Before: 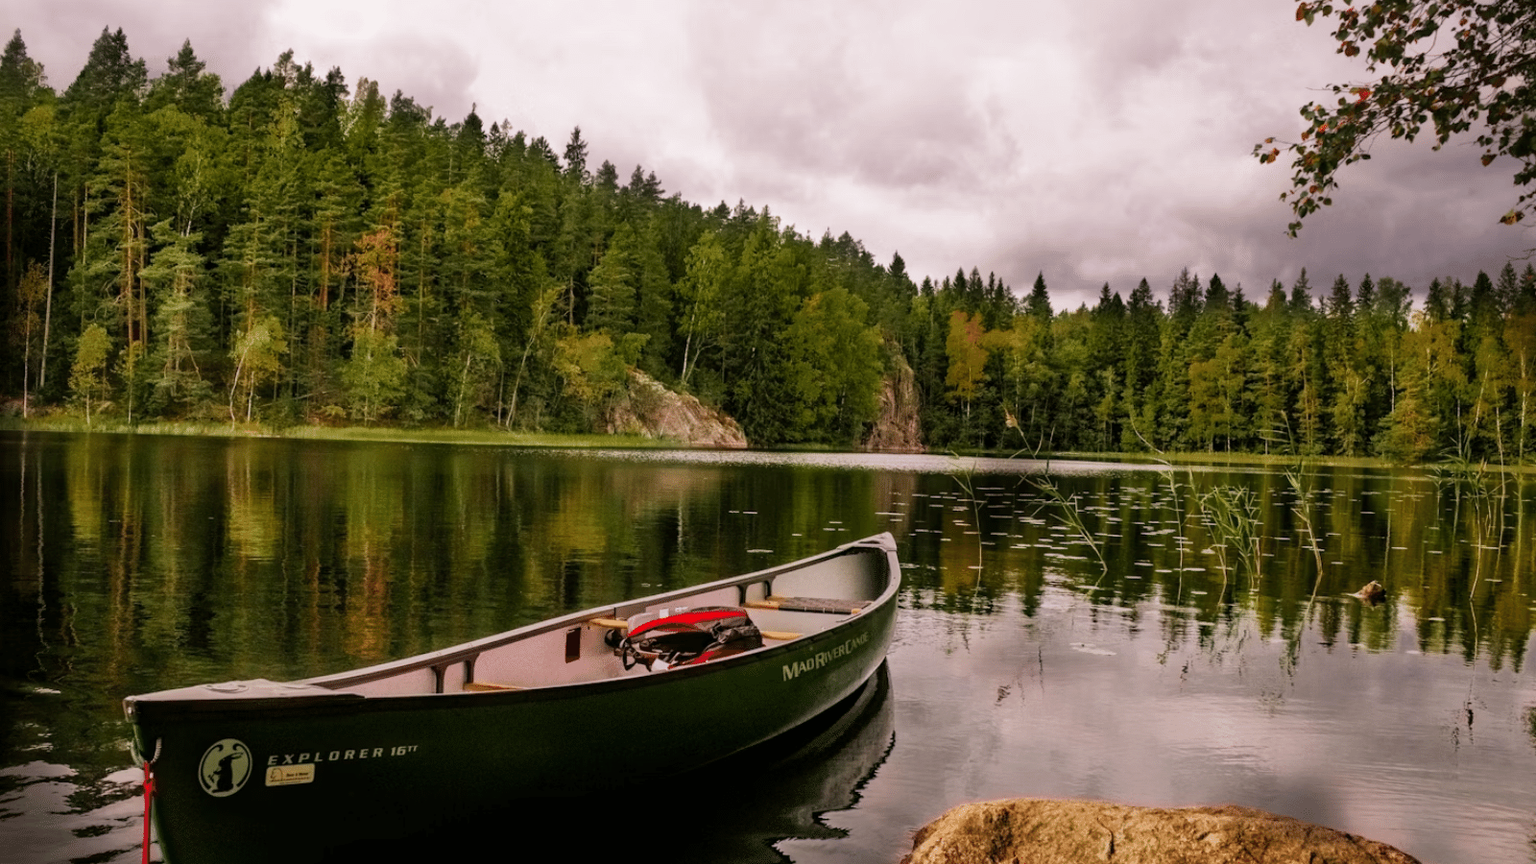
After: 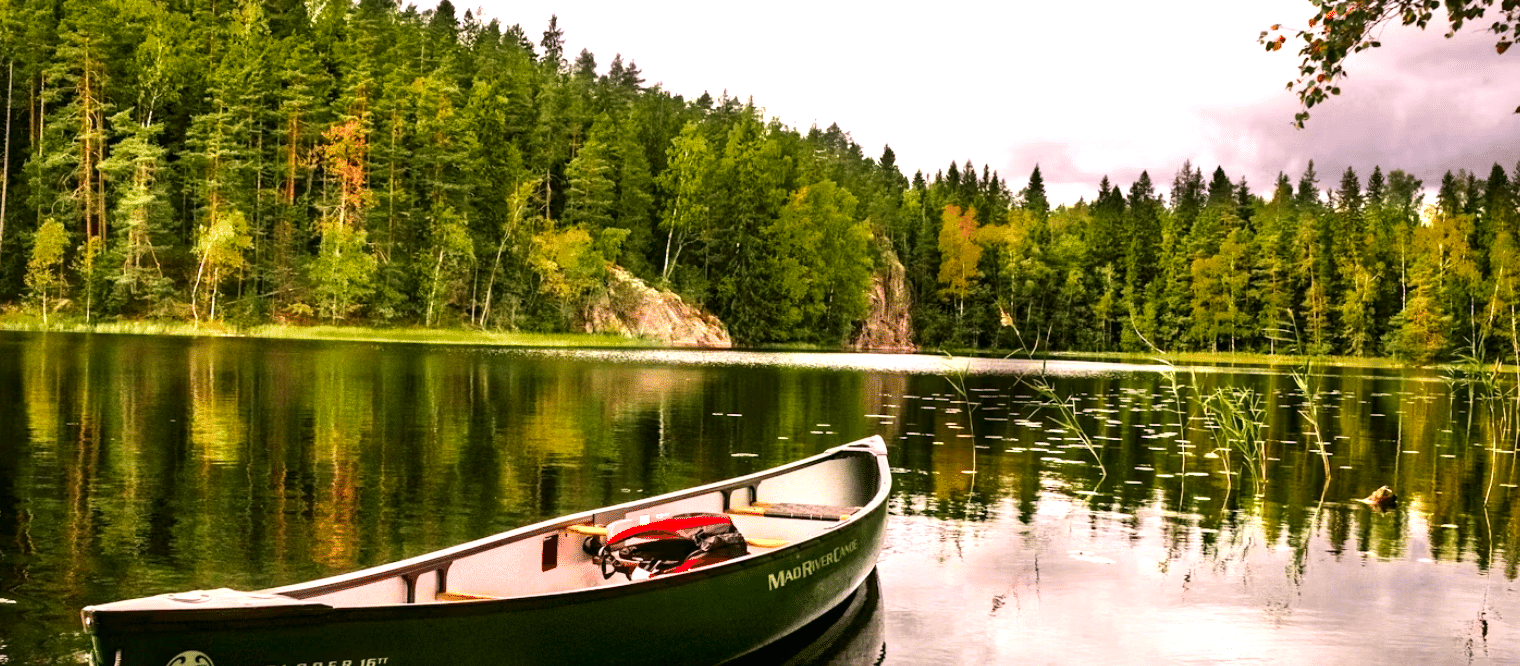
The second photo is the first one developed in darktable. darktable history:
contrast brightness saturation: contrast 0.13, brightness -0.05, saturation 0.16
crop and rotate: left 2.991%, top 13.302%, right 1.981%, bottom 12.636%
exposure: black level correction 0, exposure 1.35 EV, compensate exposure bias true, compensate highlight preservation false
